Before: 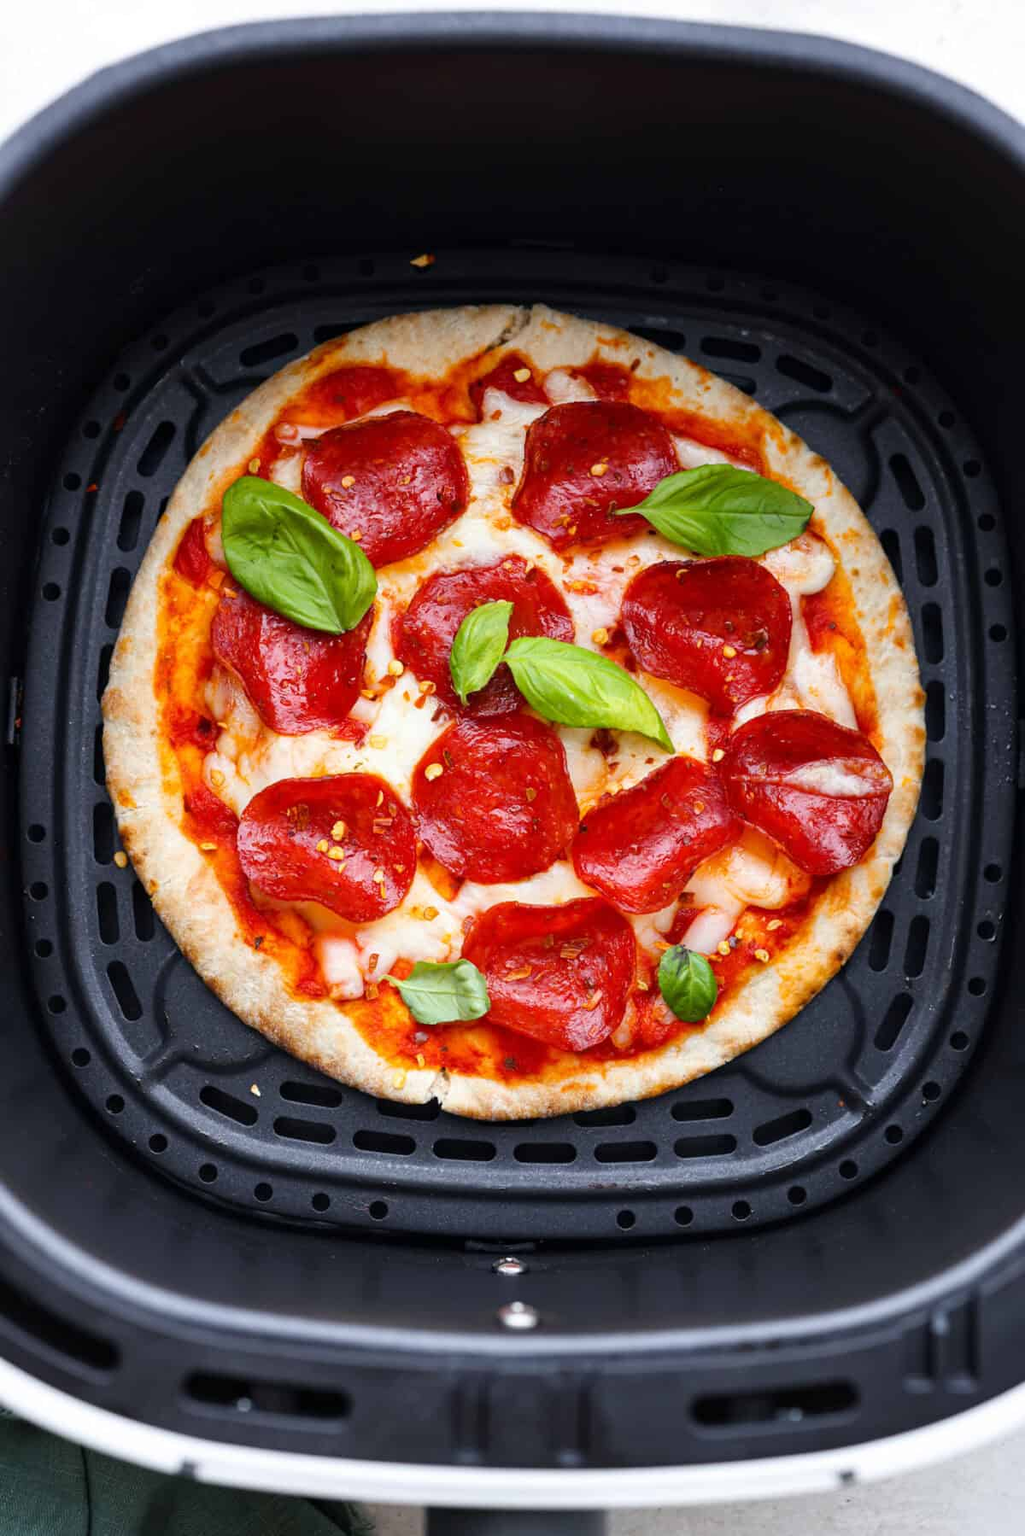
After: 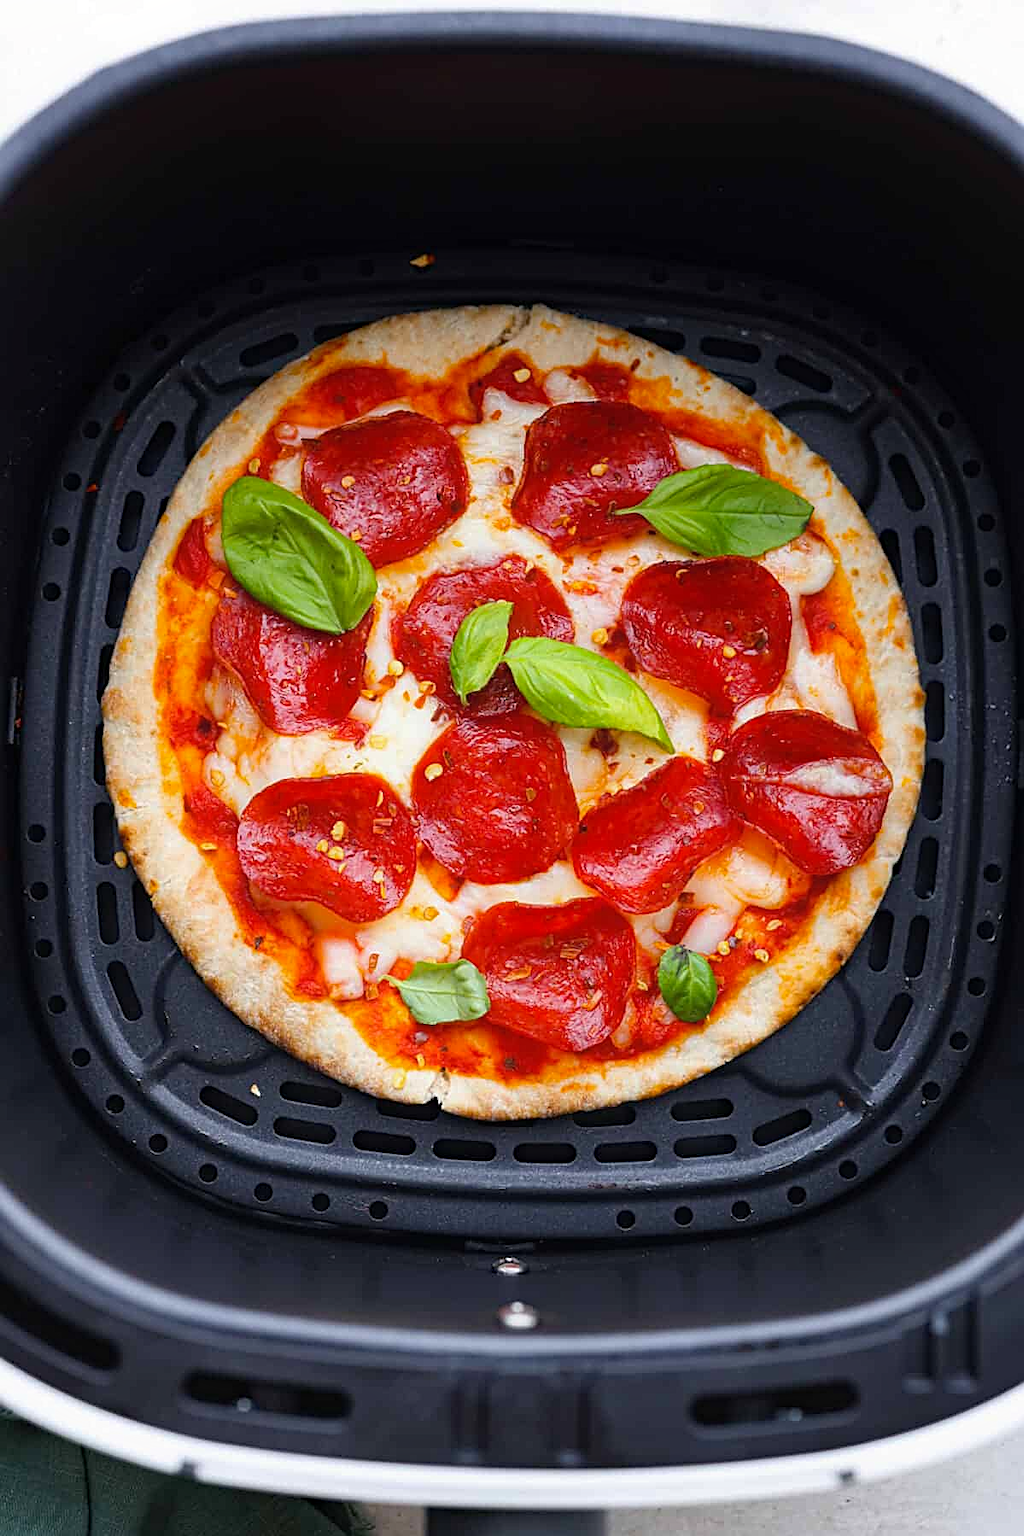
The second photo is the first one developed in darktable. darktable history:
haze removal: compatibility mode true, adaptive false
sharpen: on, module defaults
contrast equalizer: y [[0.5, 0.488, 0.462, 0.461, 0.491, 0.5], [0.5 ×6], [0.5 ×6], [0 ×6], [0 ×6]]
